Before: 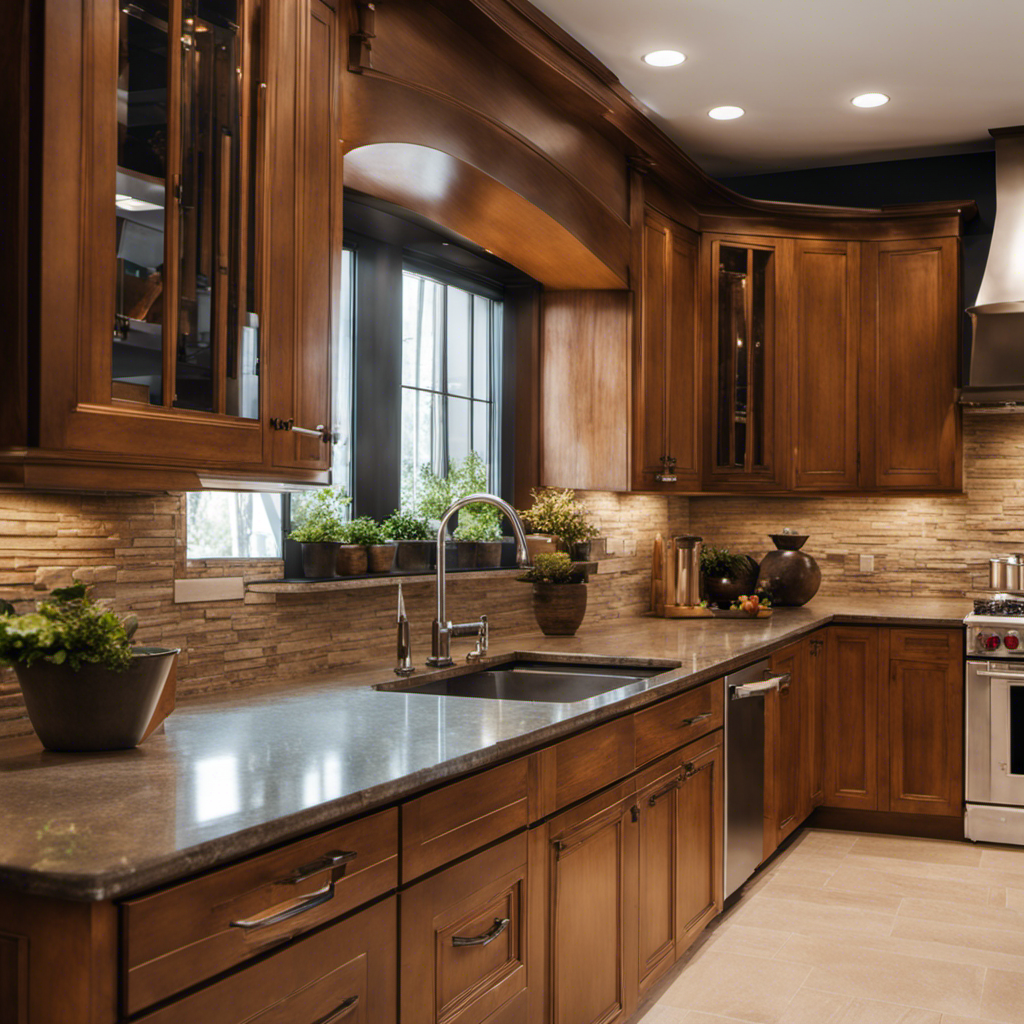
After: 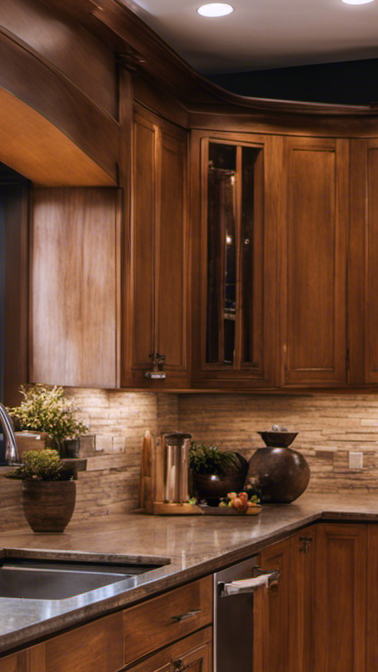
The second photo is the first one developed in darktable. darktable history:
crop and rotate: left 49.936%, top 10.094%, right 13.136%, bottom 24.256%
white balance: red 1.004, blue 1.096
